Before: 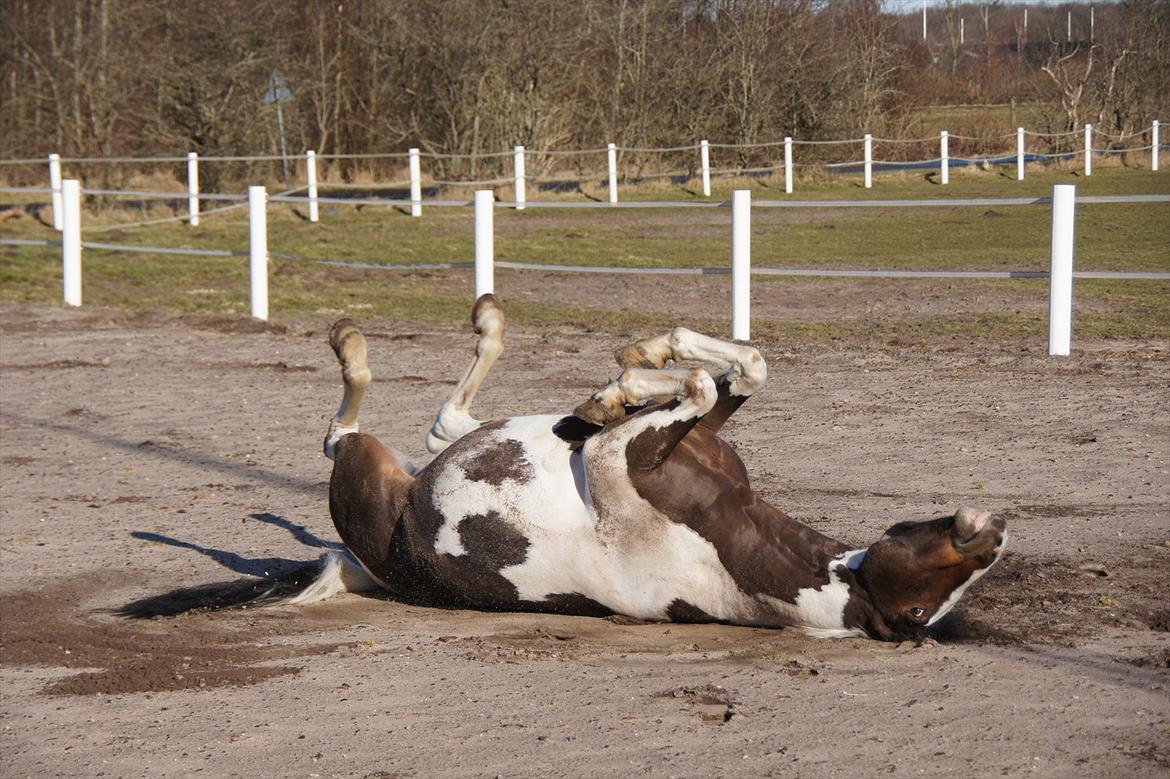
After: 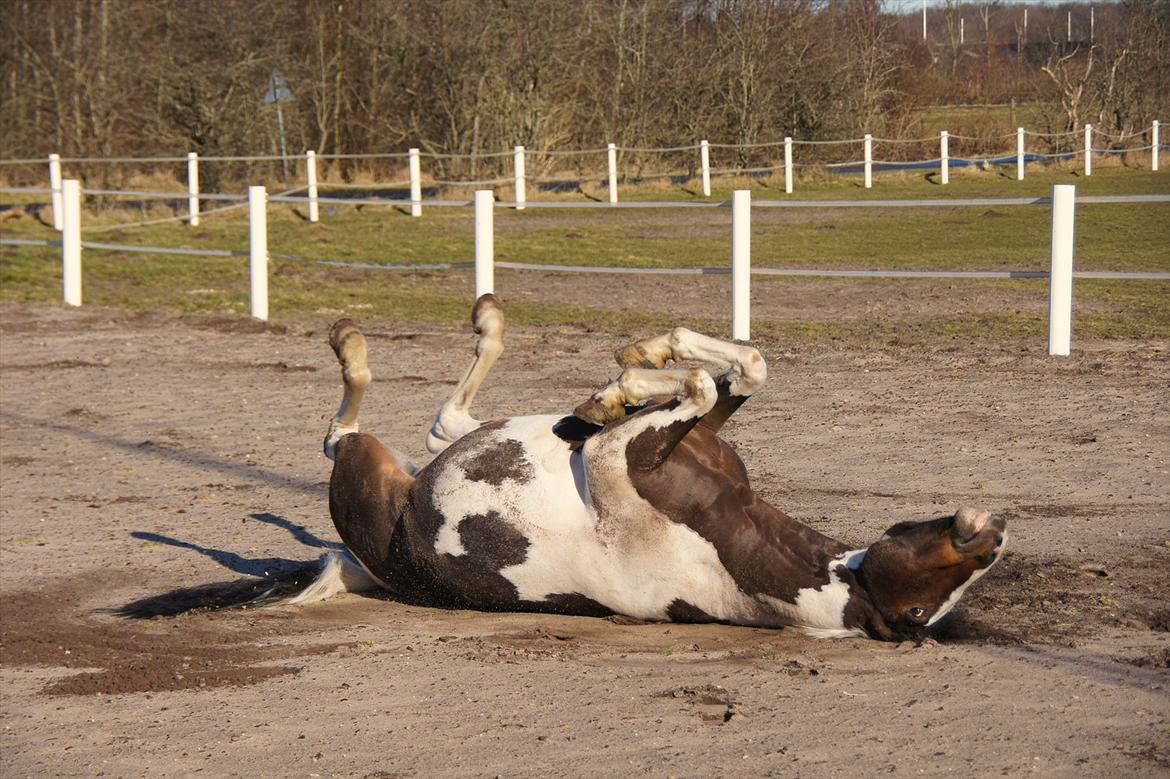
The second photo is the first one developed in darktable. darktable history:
color balance rgb: highlights gain › chroma 3.083%, highlights gain › hue 76.25°, perceptual saturation grading › global saturation 0.923%, global vibrance 24.866%
